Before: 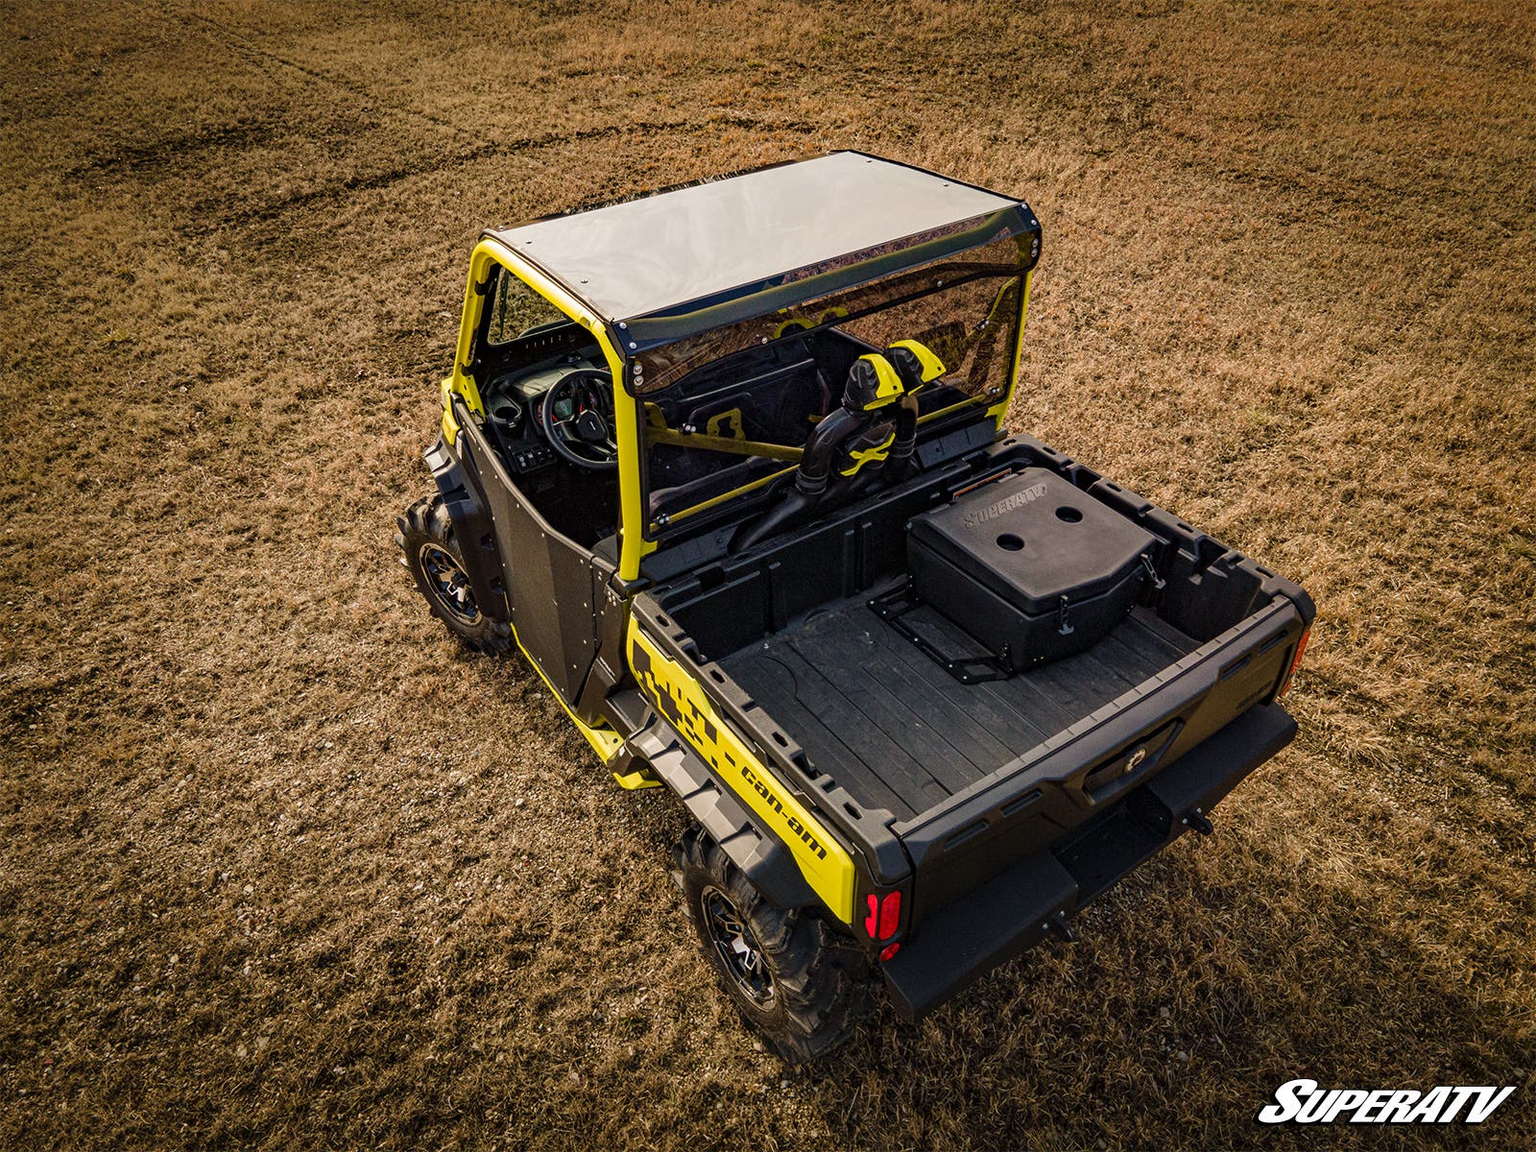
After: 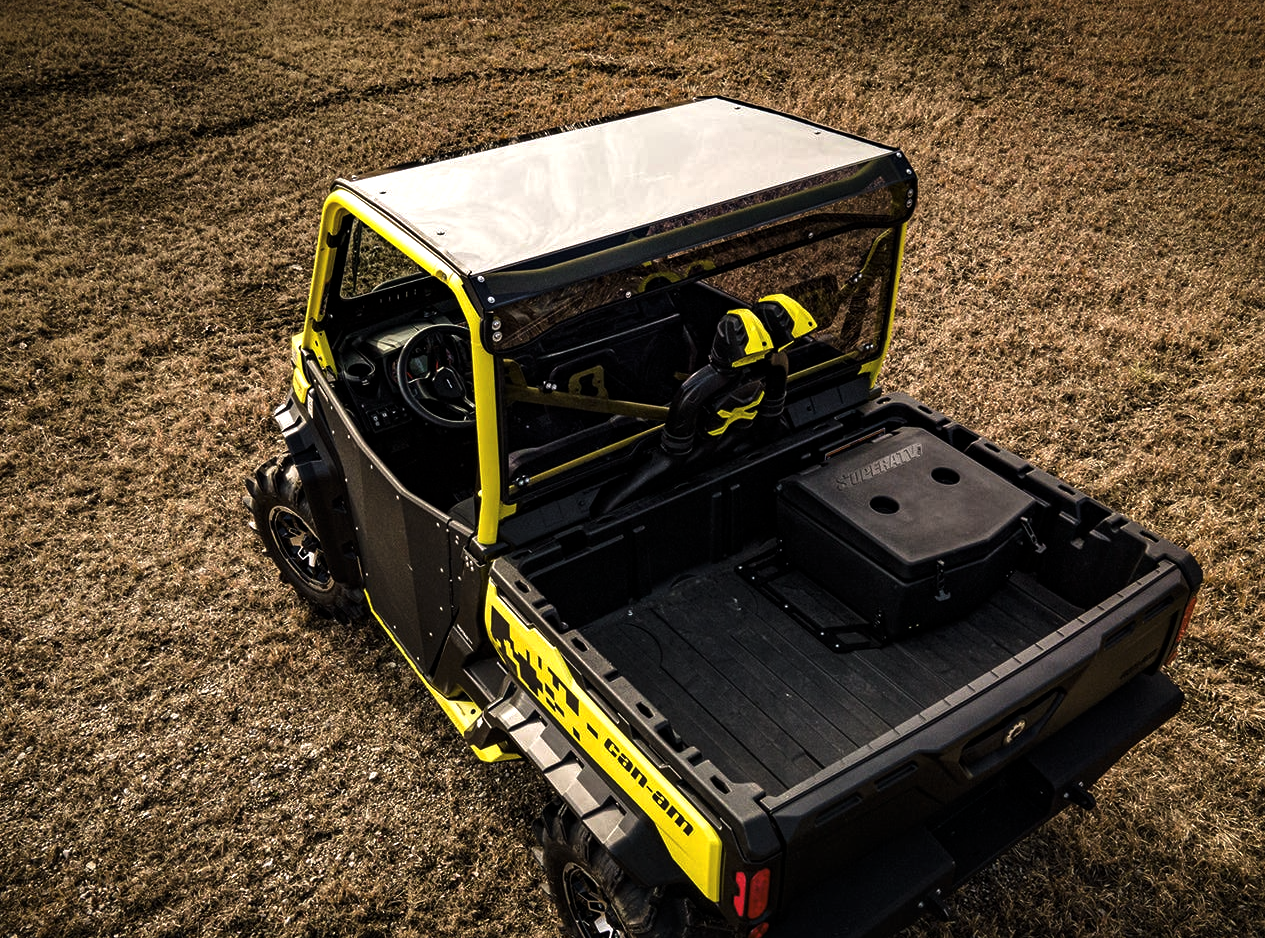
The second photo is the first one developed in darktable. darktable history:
levels: levels [0, 0.618, 1]
crop and rotate: left 10.539%, top 5.034%, right 10.372%, bottom 16.719%
exposure: exposure 0.553 EV, compensate highlight preservation false
